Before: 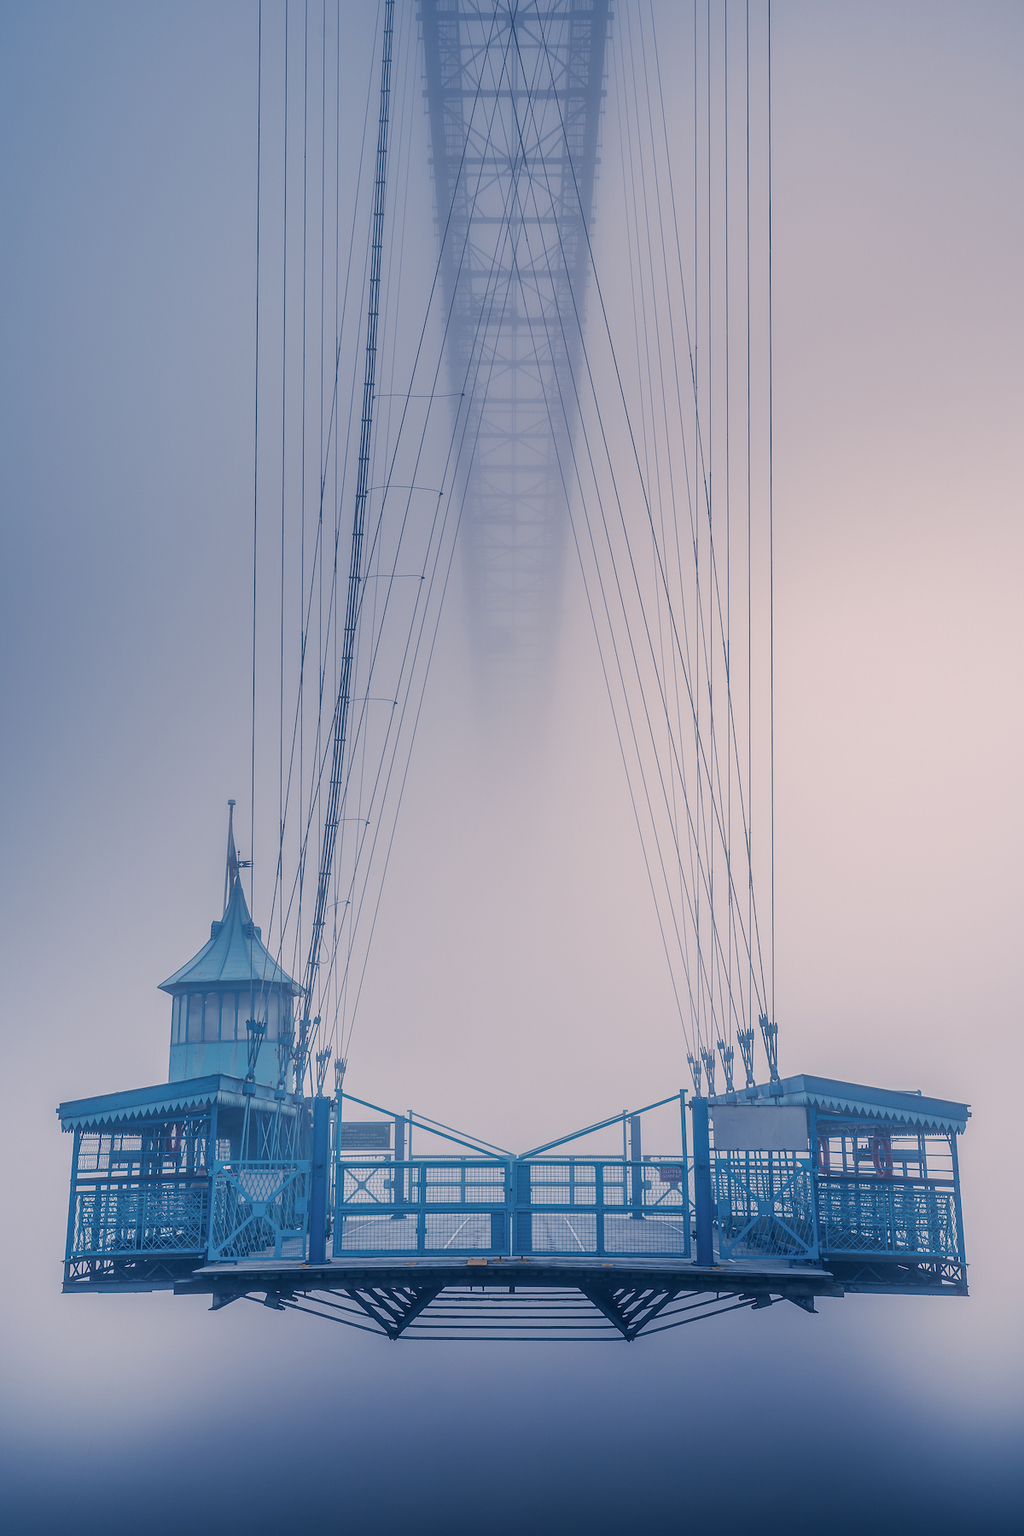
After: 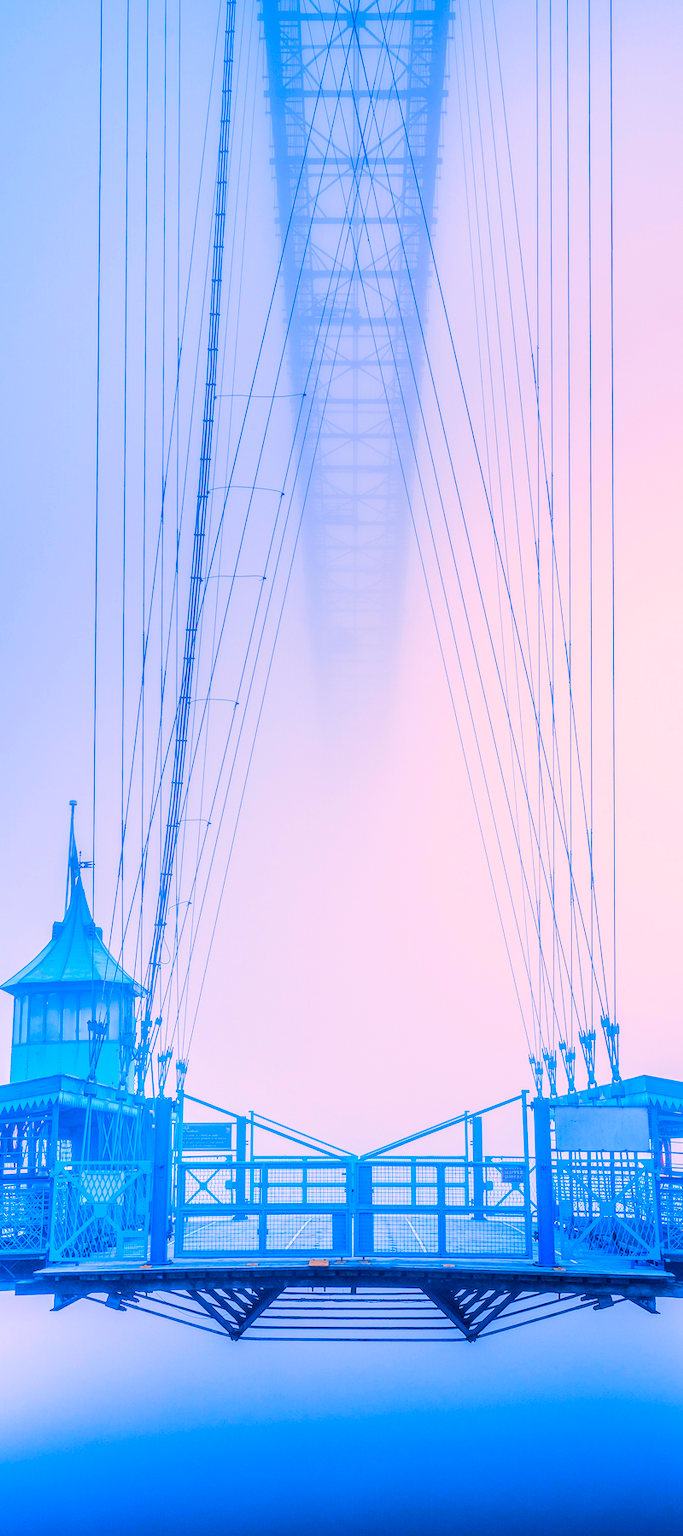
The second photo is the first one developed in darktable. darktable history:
velvia: on, module defaults
crop and rotate: left 15.546%, right 17.772%
local contrast: highlights 24%, detail 130%
exposure: black level correction 0.001, exposure 1.133 EV, compensate highlight preservation false
color correction: highlights a* 1.66, highlights b* -1.68, saturation 2.46
filmic rgb: black relative exposure -4.63 EV, white relative exposure 4.77 EV, hardness 2.35, latitude 36.46%, contrast 1.042, highlights saturation mix 1.39%, shadows ↔ highlights balance 1.24%
tone equalizer: -8 EV -0.455 EV, -7 EV -0.425 EV, -6 EV -0.312 EV, -5 EV -0.24 EV, -3 EV 0.238 EV, -2 EV 0.311 EV, -1 EV 0.4 EV, +0 EV 0.417 EV, edges refinement/feathering 500, mask exposure compensation -1.57 EV, preserve details no
